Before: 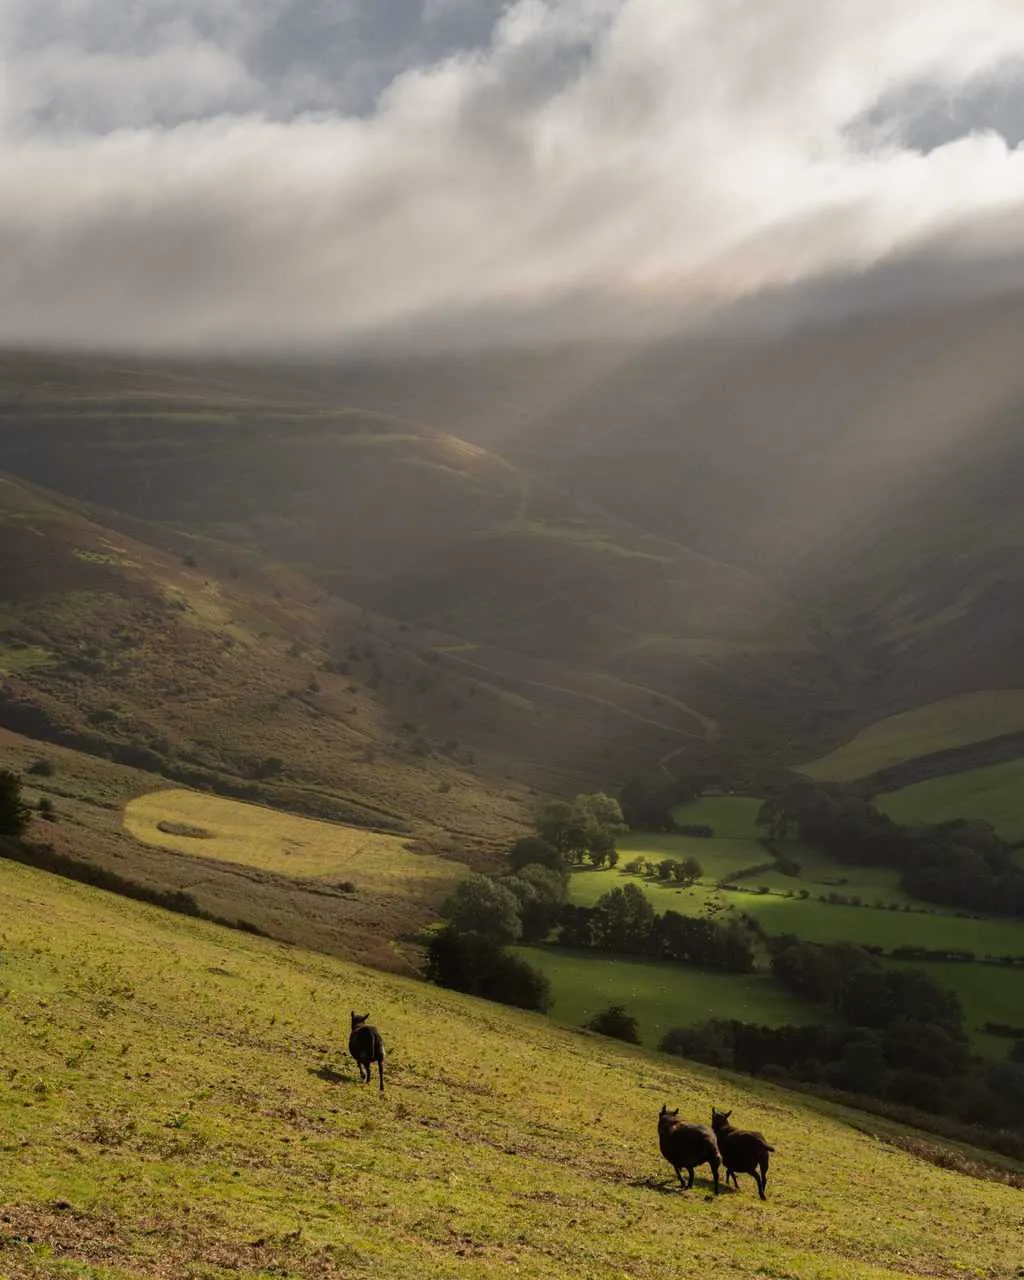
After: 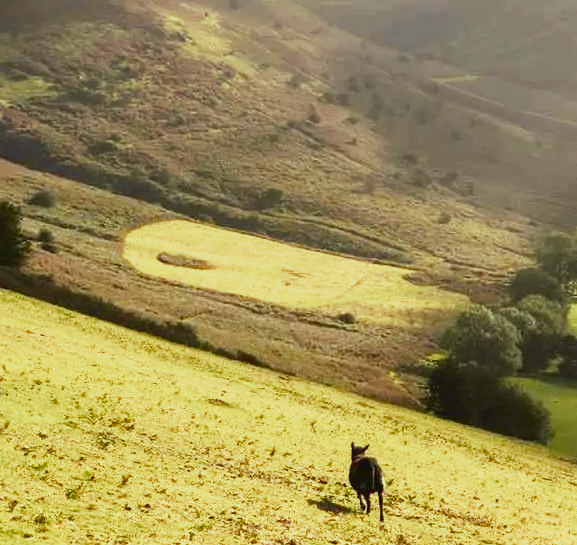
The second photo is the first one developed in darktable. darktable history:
crop: top 44.483%, right 43.593%, bottom 12.892%
tone curve: curves: ch0 [(0, 0.03) (0.037, 0.045) (0.123, 0.123) (0.19, 0.186) (0.277, 0.279) (0.474, 0.517) (0.584, 0.664) (0.678, 0.777) (0.875, 0.92) (1, 0.965)]; ch1 [(0, 0) (0.243, 0.245) (0.402, 0.41) (0.493, 0.487) (0.508, 0.503) (0.531, 0.532) (0.551, 0.556) (0.637, 0.671) (0.694, 0.732) (1, 1)]; ch2 [(0, 0) (0.249, 0.216) (0.356, 0.329) (0.424, 0.442) (0.476, 0.477) (0.498, 0.503) (0.517, 0.524) (0.532, 0.547) (0.562, 0.576) (0.614, 0.644) (0.706, 0.748) (0.808, 0.809) (0.991, 0.968)], color space Lab, independent channels, preserve colors none
split-toning: shadows › hue 290.82°, shadows › saturation 0.34, highlights › saturation 0.38, balance 0, compress 50%
exposure: black level correction 0, exposure 1.2 EV, compensate highlight preservation false
